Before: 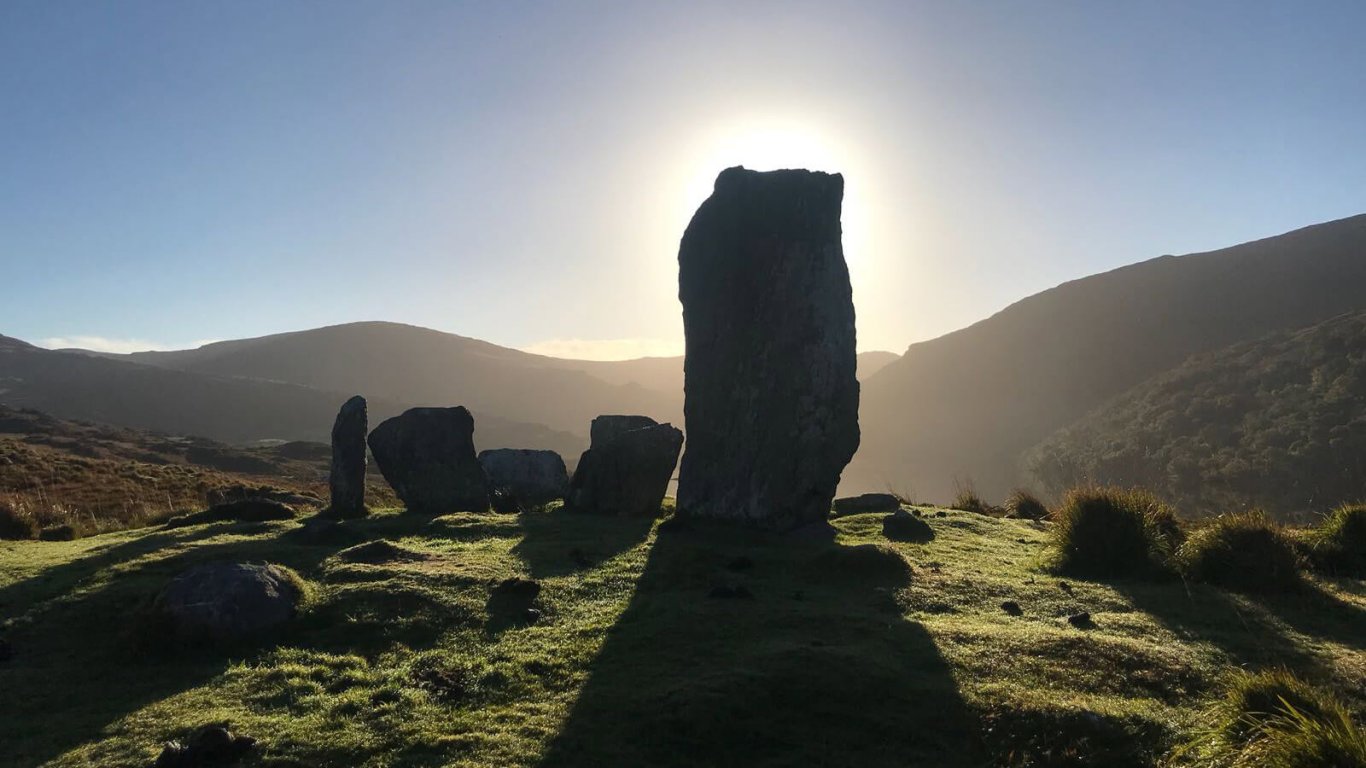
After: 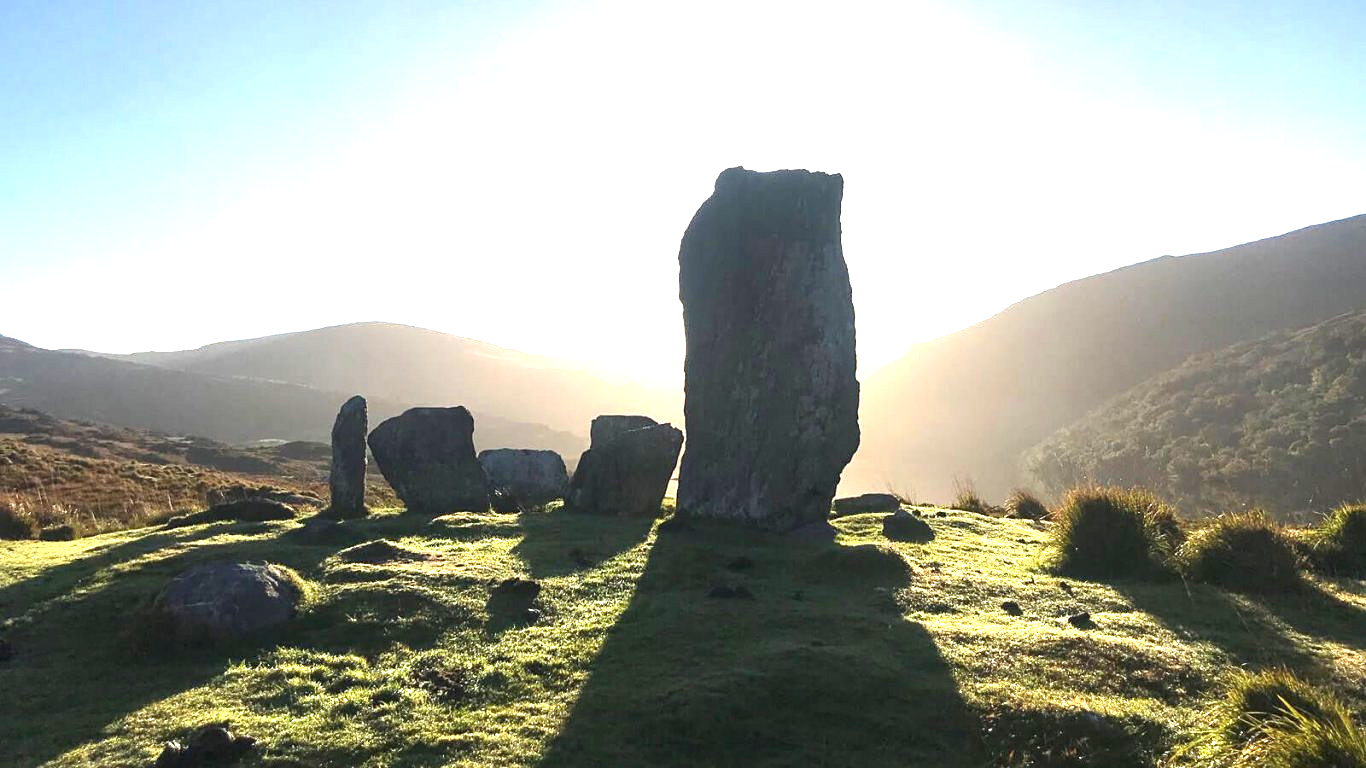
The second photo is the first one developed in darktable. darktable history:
exposure: black level correction 0, exposure 1.743 EV, compensate exposure bias true, compensate highlight preservation false
sharpen: amount 0.206
